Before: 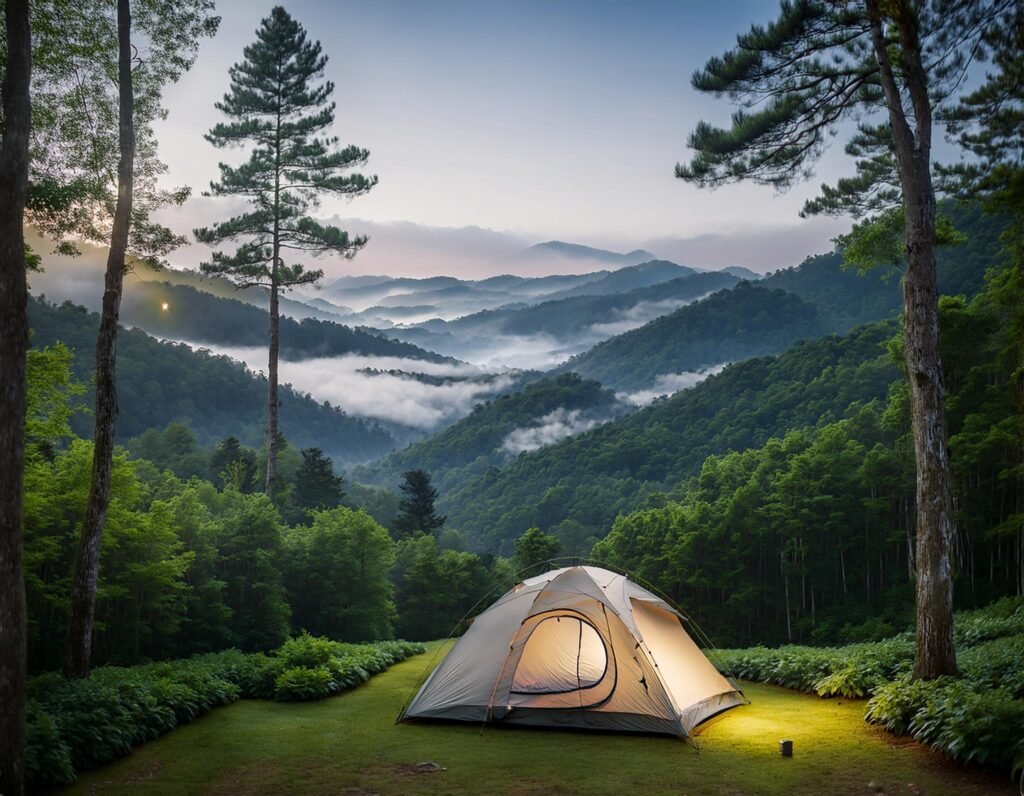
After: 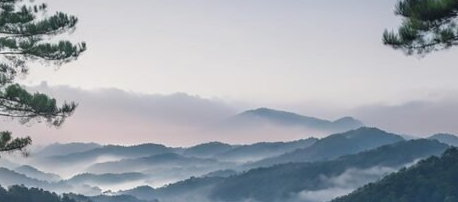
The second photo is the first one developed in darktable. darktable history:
crop: left 28.613%, top 16.786%, right 26.587%, bottom 57.767%
